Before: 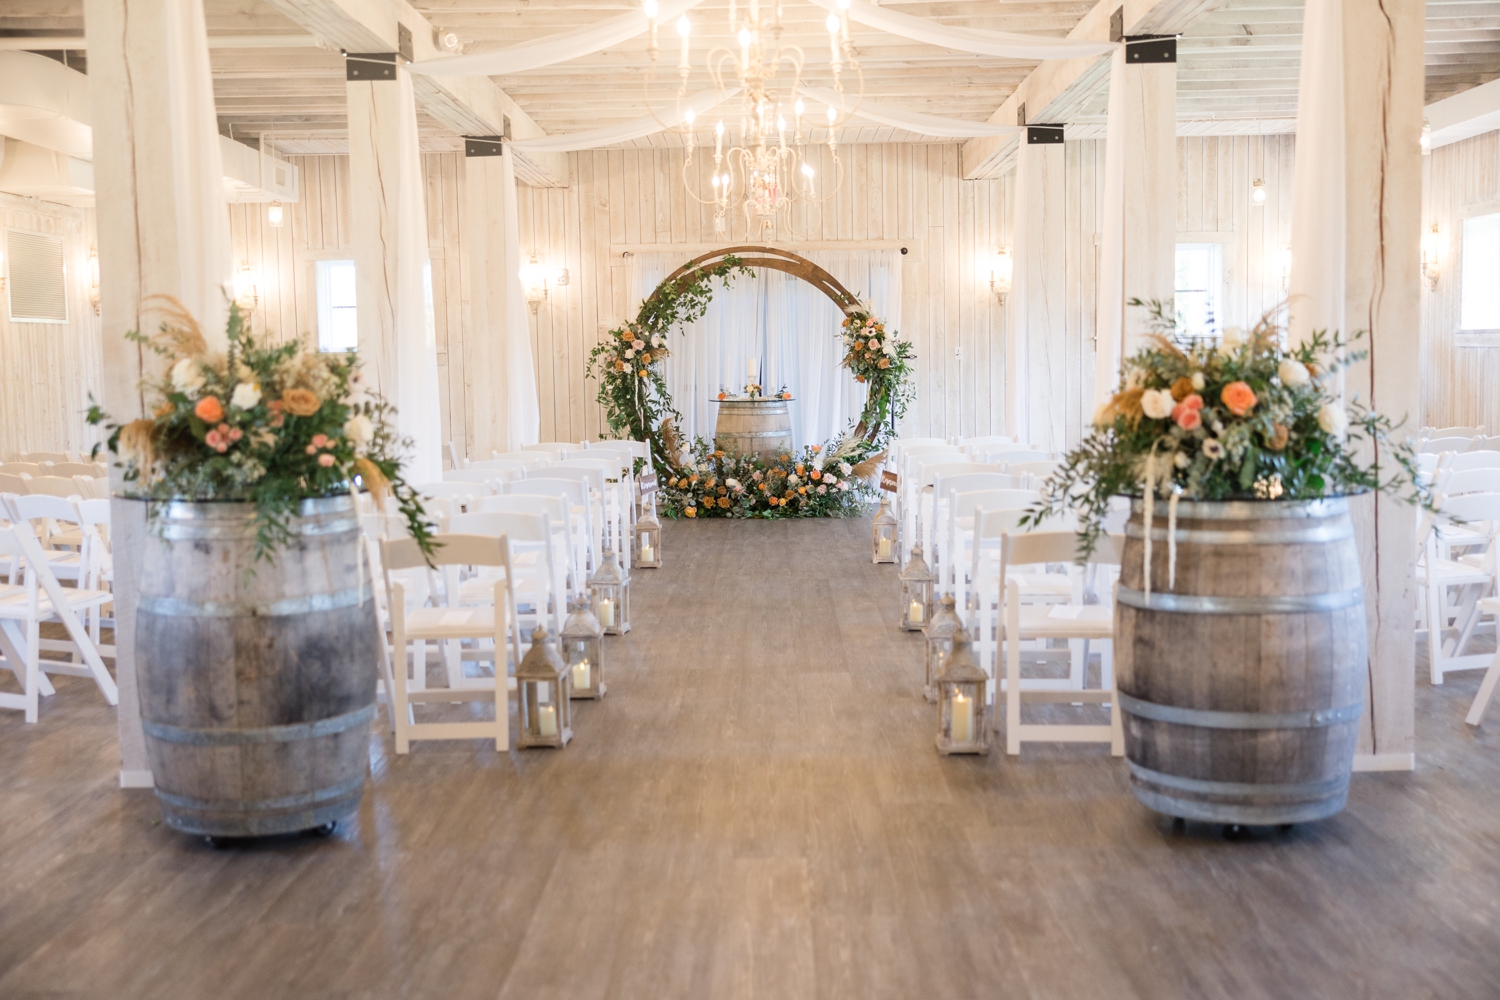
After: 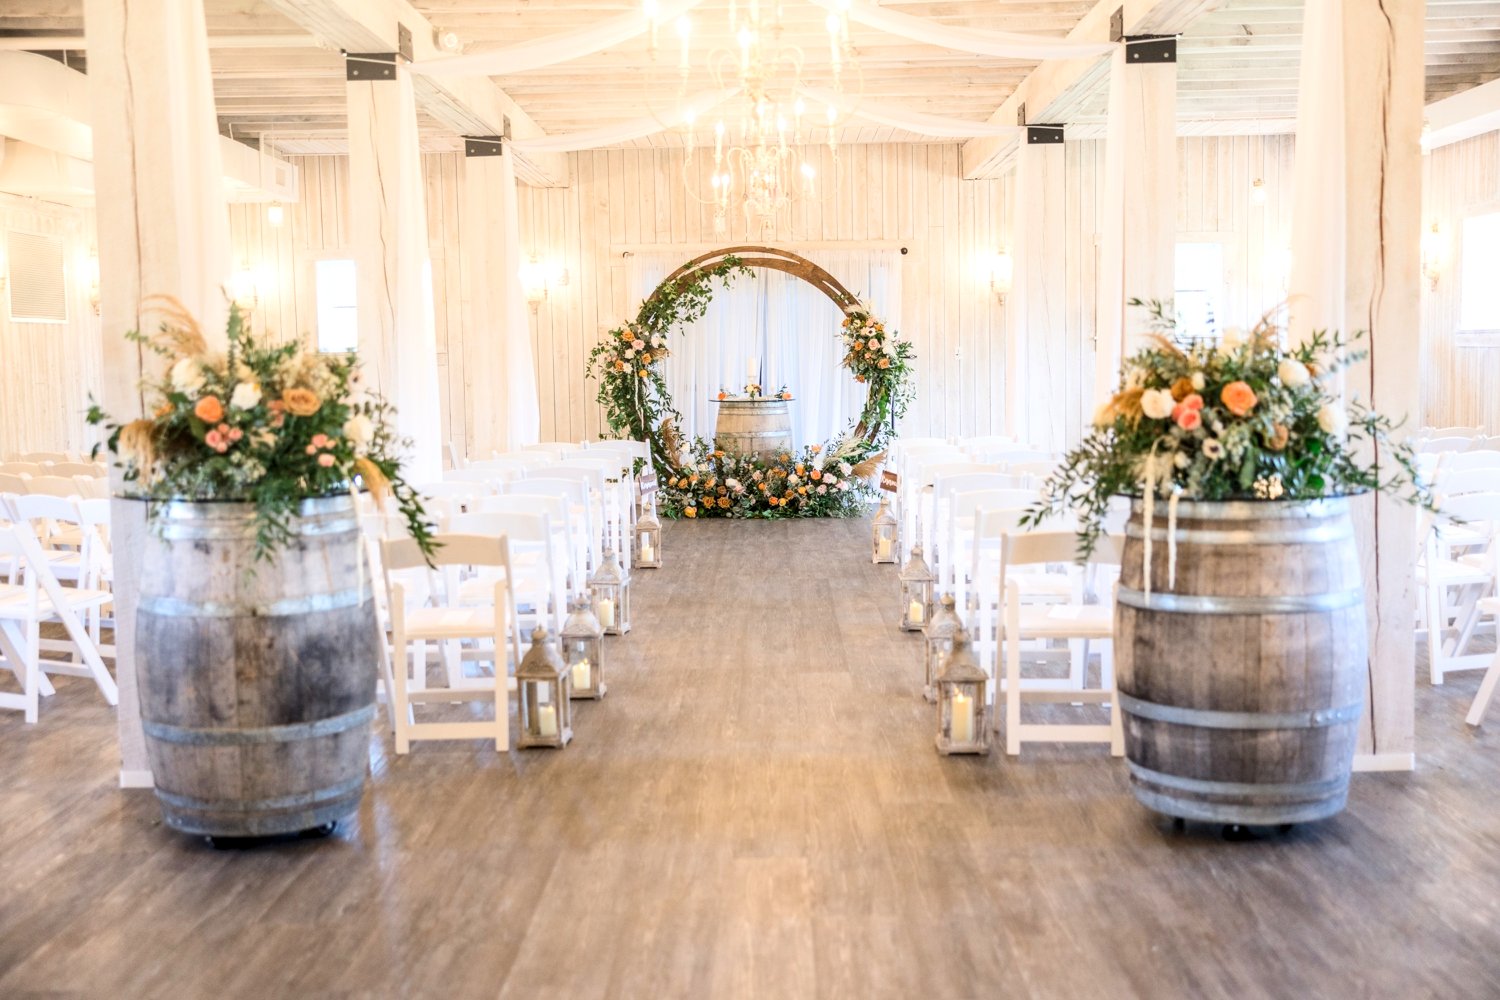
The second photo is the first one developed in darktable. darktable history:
local contrast: detail 130%
contrast brightness saturation: contrast 0.201, brightness 0.169, saturation 0.217
